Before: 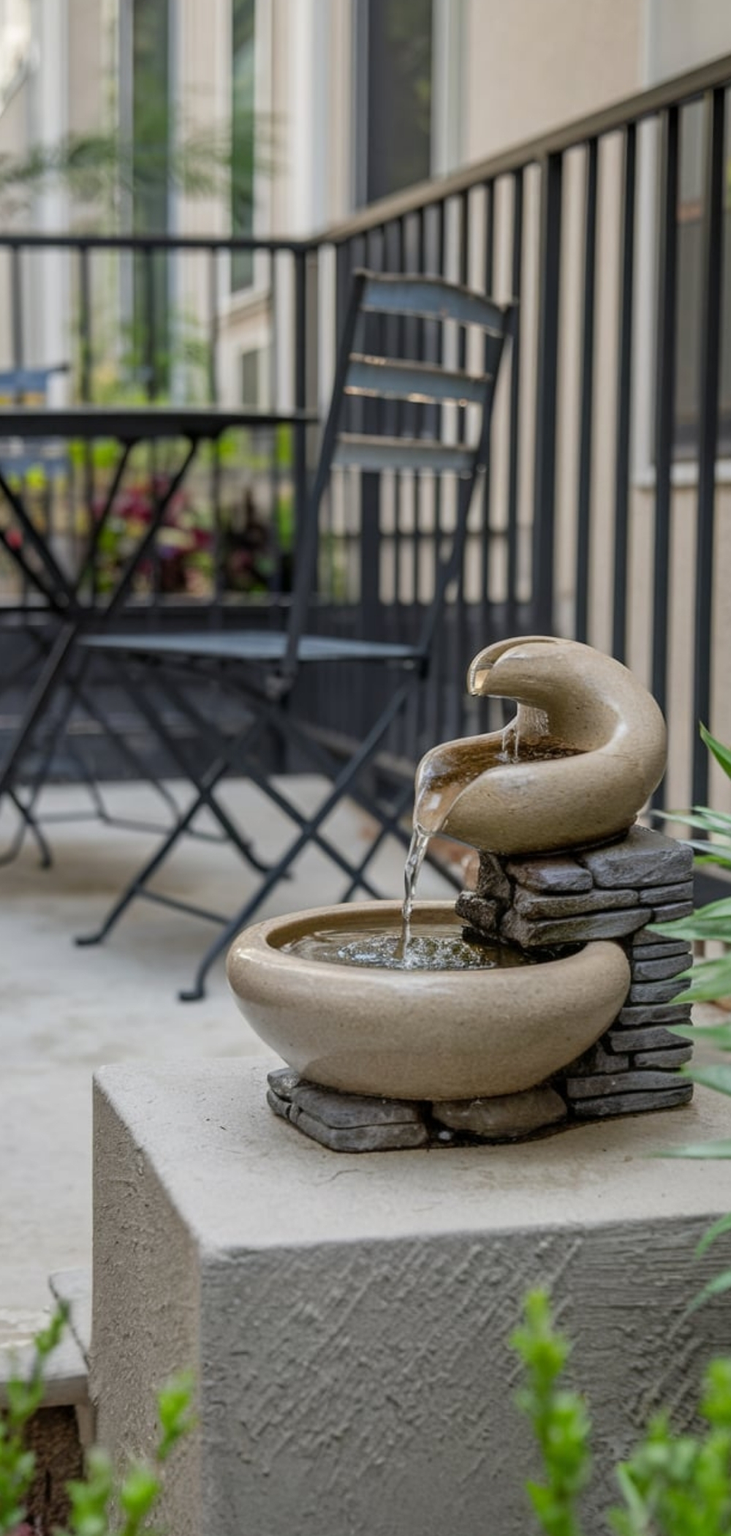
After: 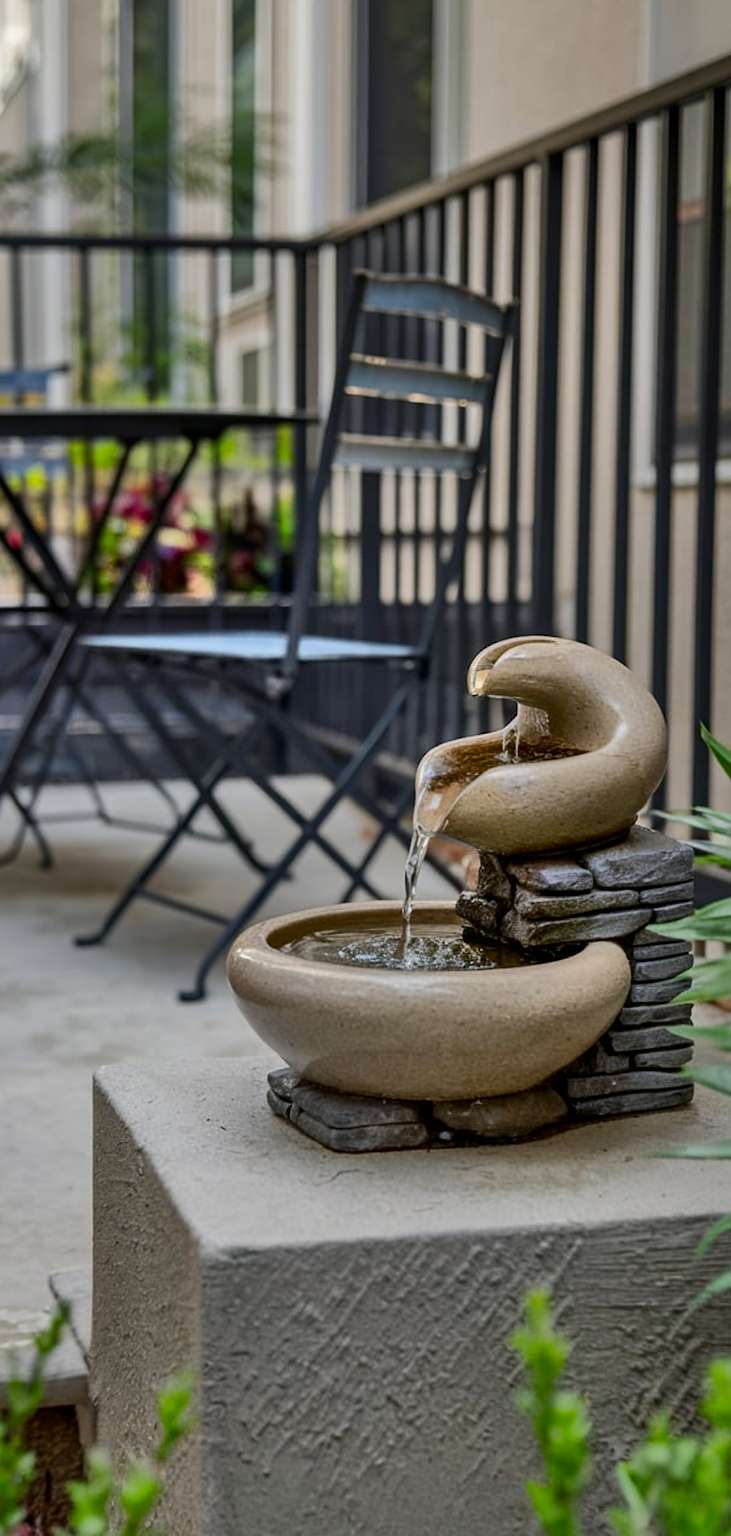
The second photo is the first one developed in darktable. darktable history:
contrast brightness saturation: brightness -0.203, saturation 0.078
shadows and highlights: shadows 75.39, highlights -24.66, soften with gaussian
sharpen: amount 0.214
